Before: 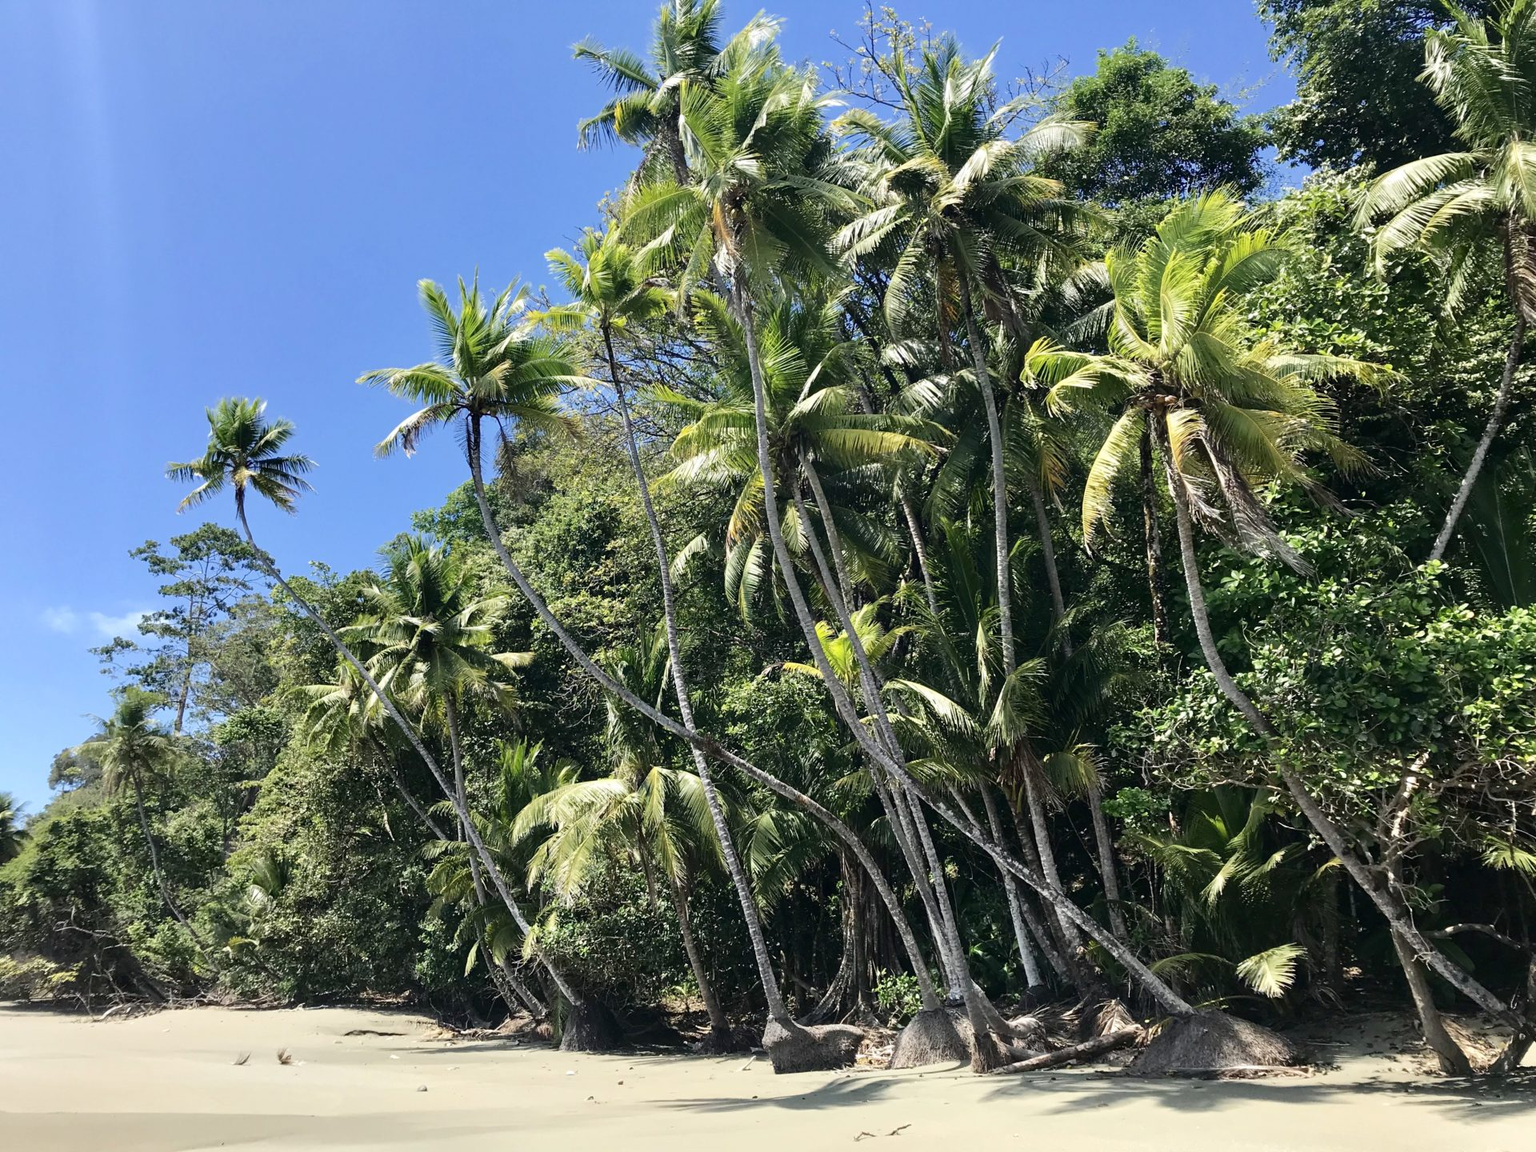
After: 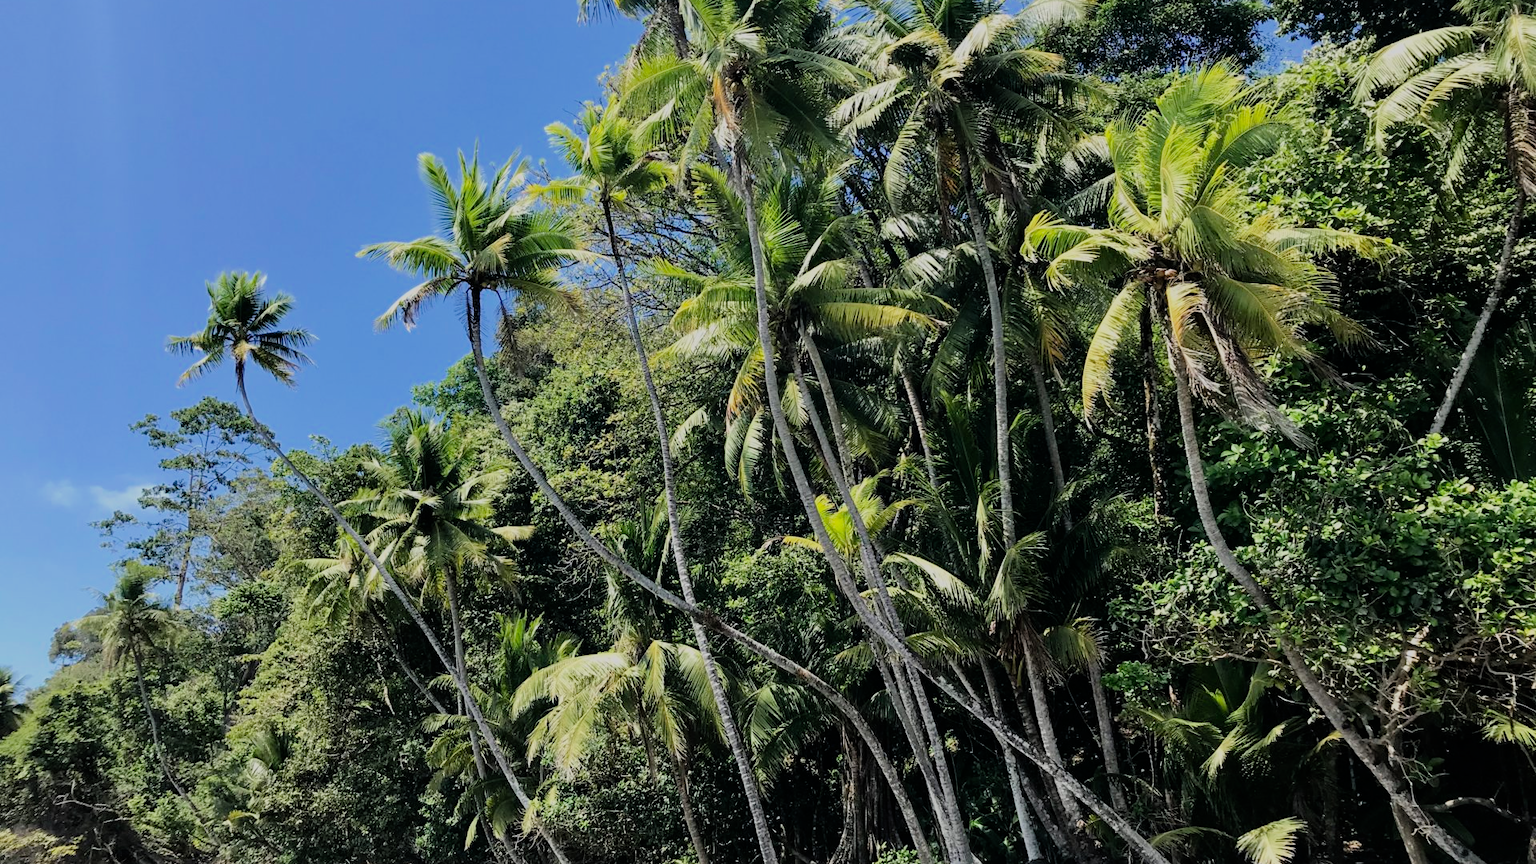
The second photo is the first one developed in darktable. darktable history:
crop: top 11.038%, bottom 13.962%
filmic rgb: black relative exposure -7.15 EV, white relative exposure 5.36 EV, hardness 3.02, color science v6 (2022)
